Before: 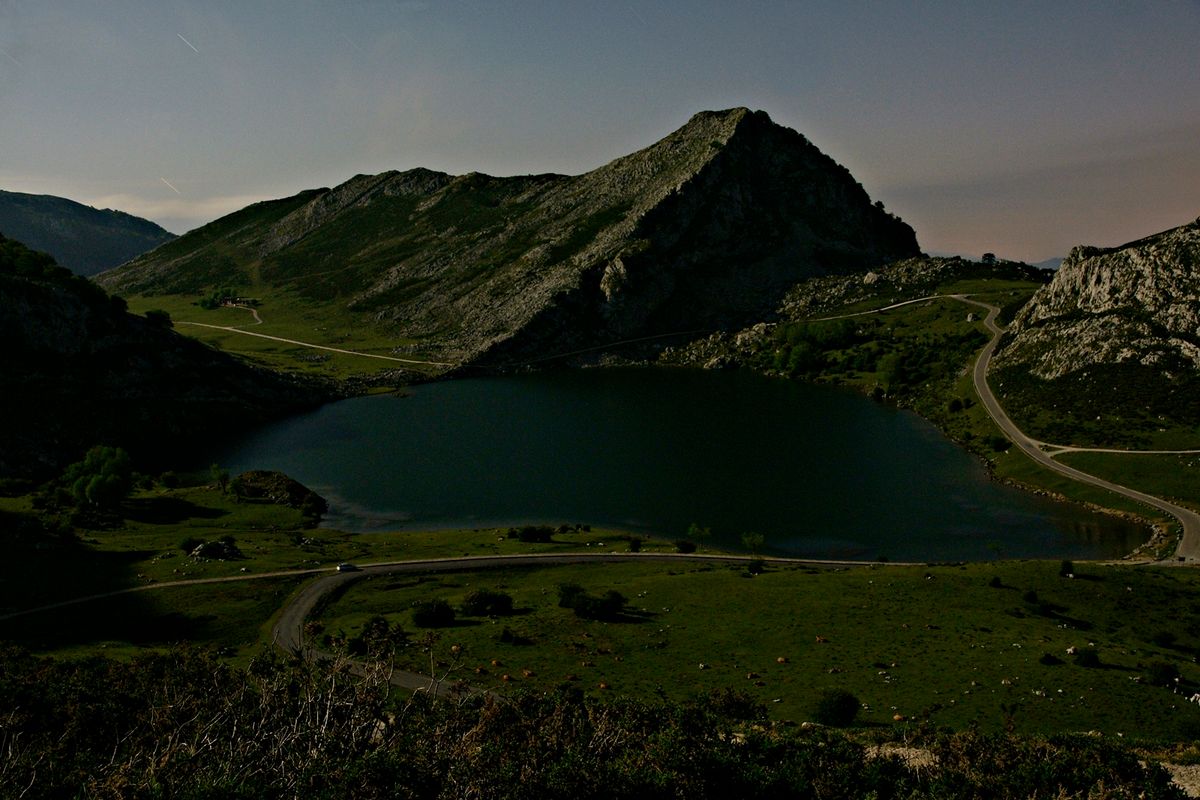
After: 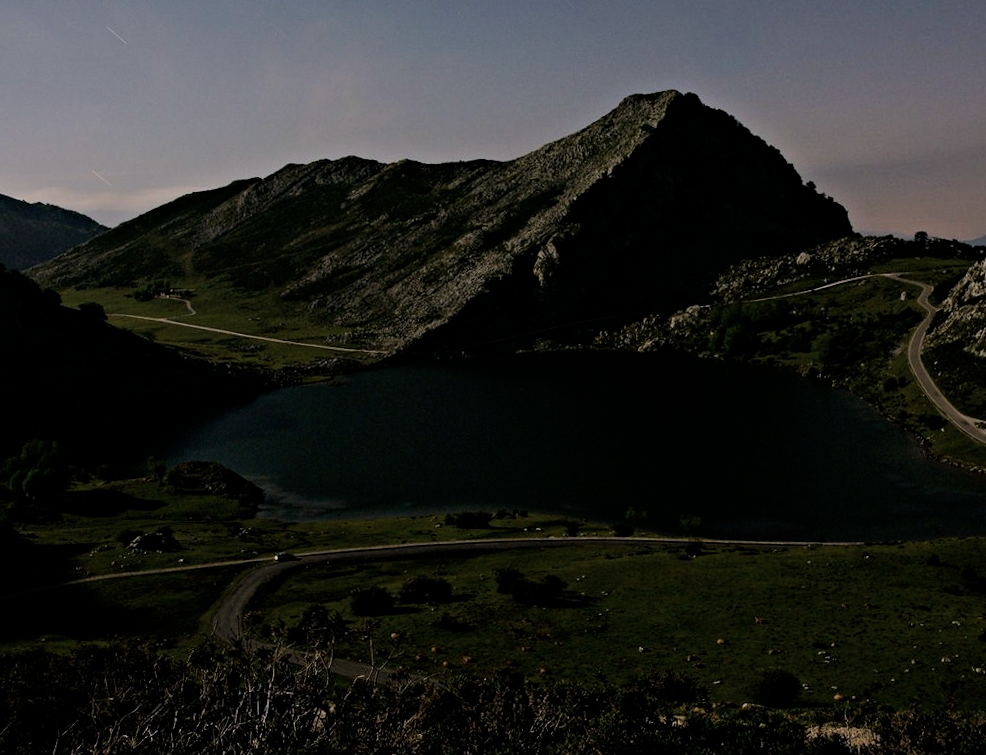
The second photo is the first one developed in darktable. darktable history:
filmic rgb: hardness 4.17
crop and rotate: angle 1°, left 4.281%, top 0.642%, right 11.383%, bottom 2.486%
levels: levels [0, 0.51, 1]
color correction: saturation 0.85
white balance: red 1.05, blue 1.072
